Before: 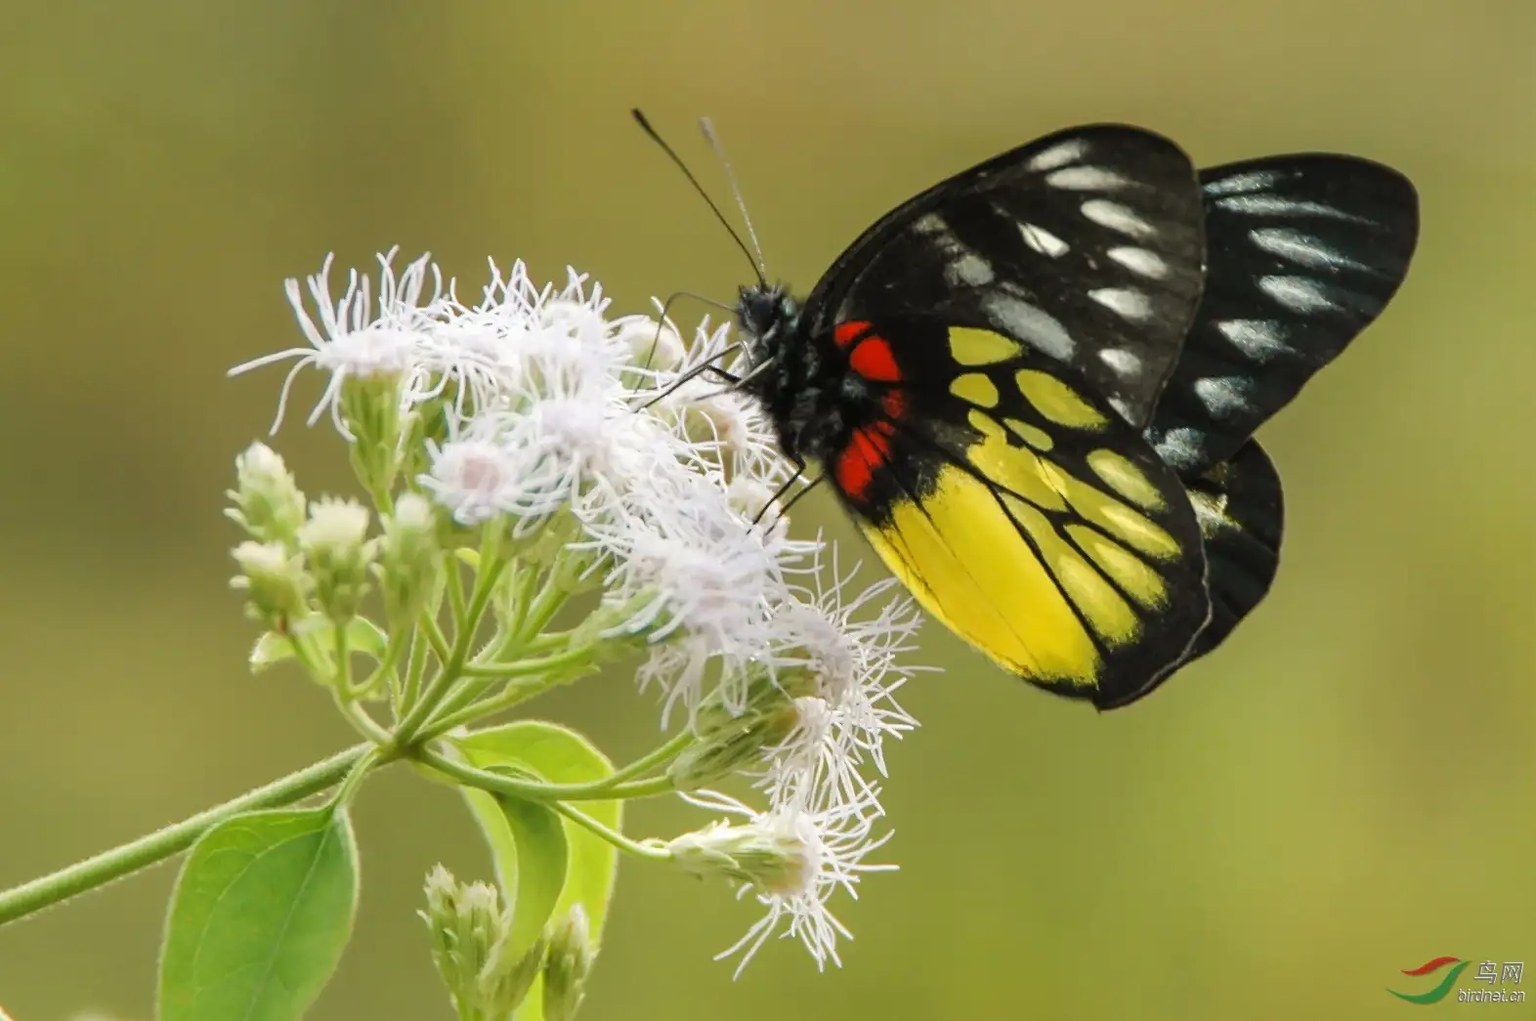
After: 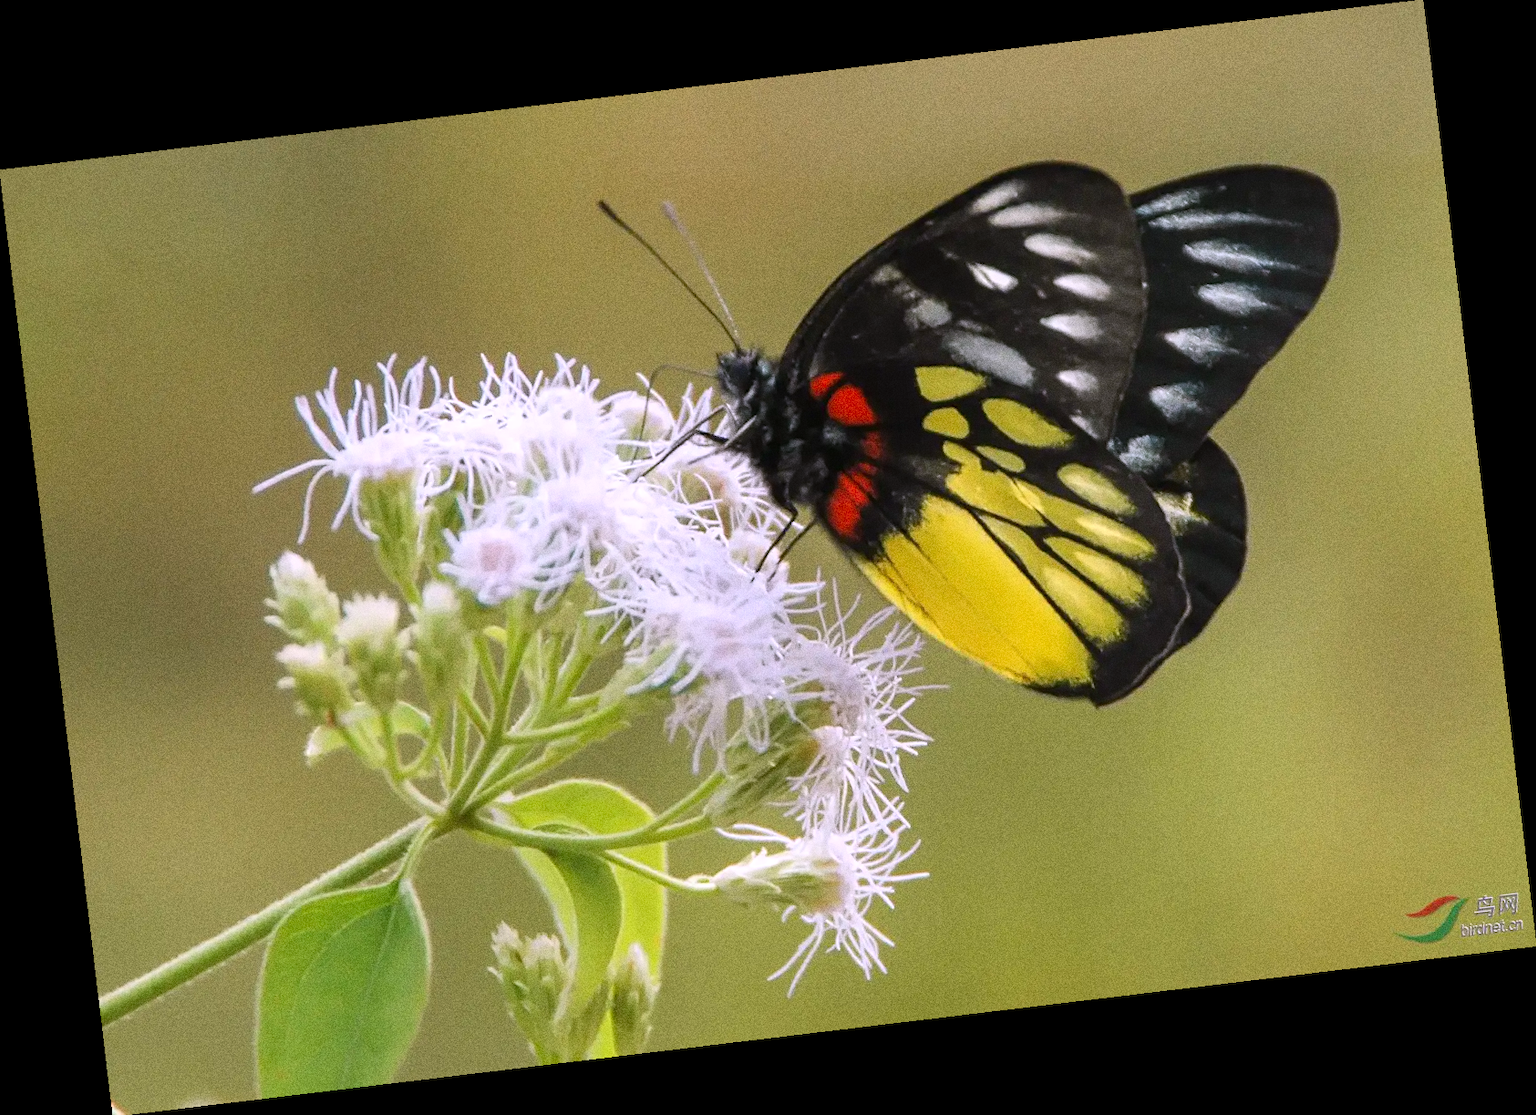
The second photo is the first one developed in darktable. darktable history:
grain: coarseness 0.09 ISO, strength 40%
white balance: red 1.042, blue 1.17
rotate and perspective: rotation -6.83°, automatic cropping off
